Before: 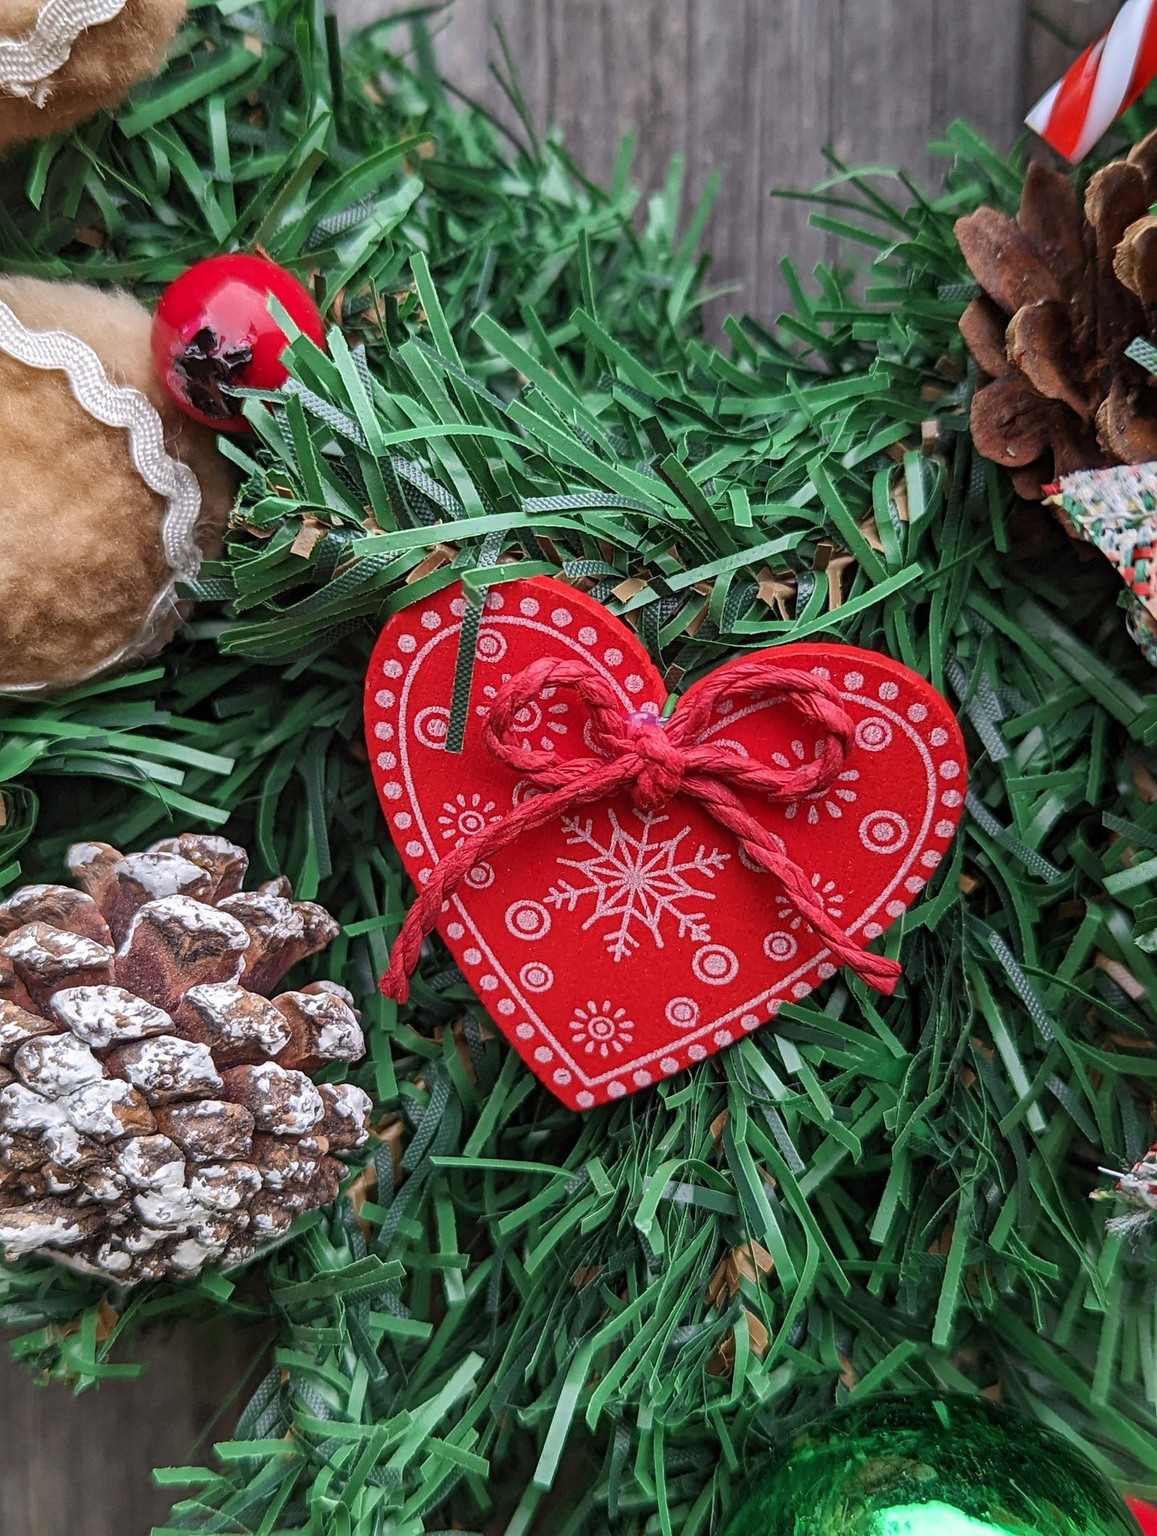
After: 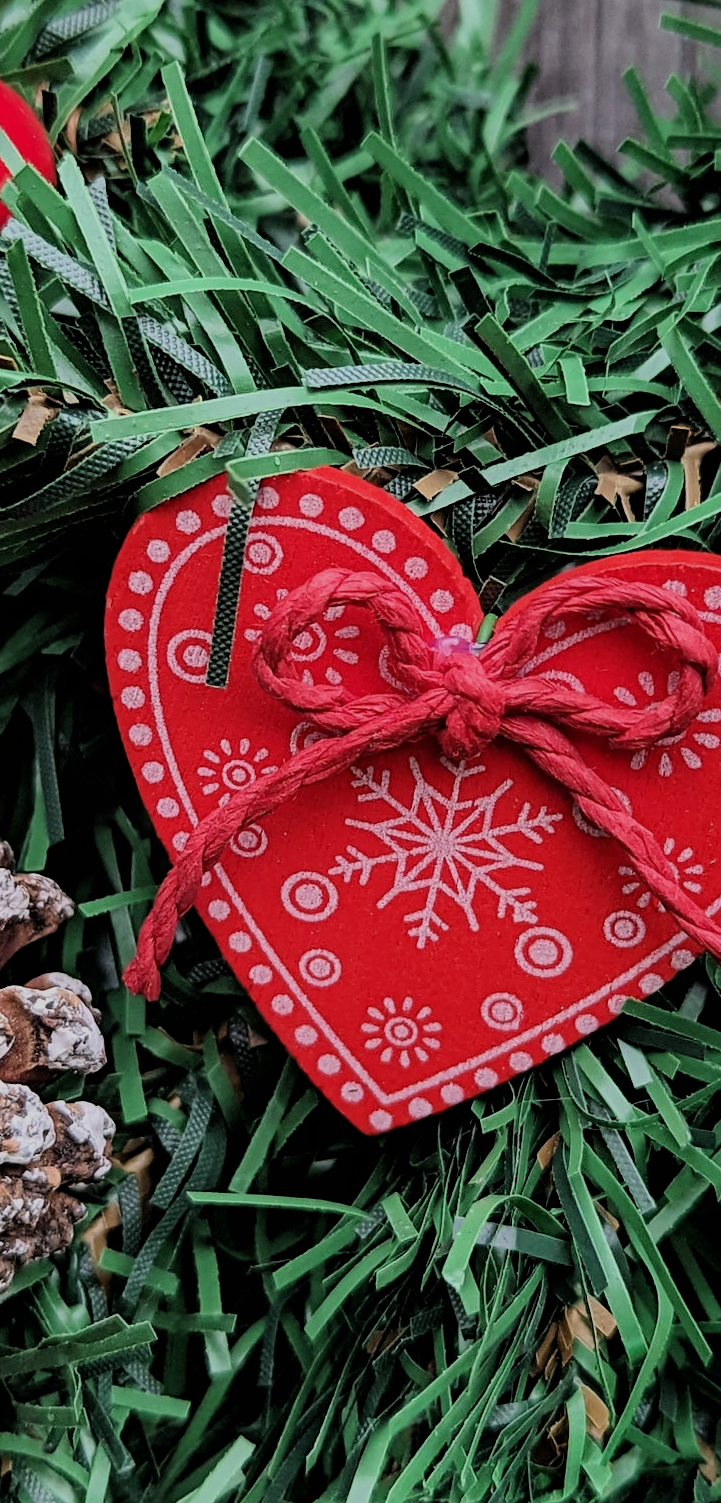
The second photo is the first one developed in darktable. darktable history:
filmic rgb: black relative exposure -4.13 EV, white relative exposure 5.16 EV, hardness 2.11, contrast 1.167, color science v6 (2022)
crop and rotate: angle 0.021°, left 24.252%, top 13.171%, right 25.794%, bottom 8.449%
